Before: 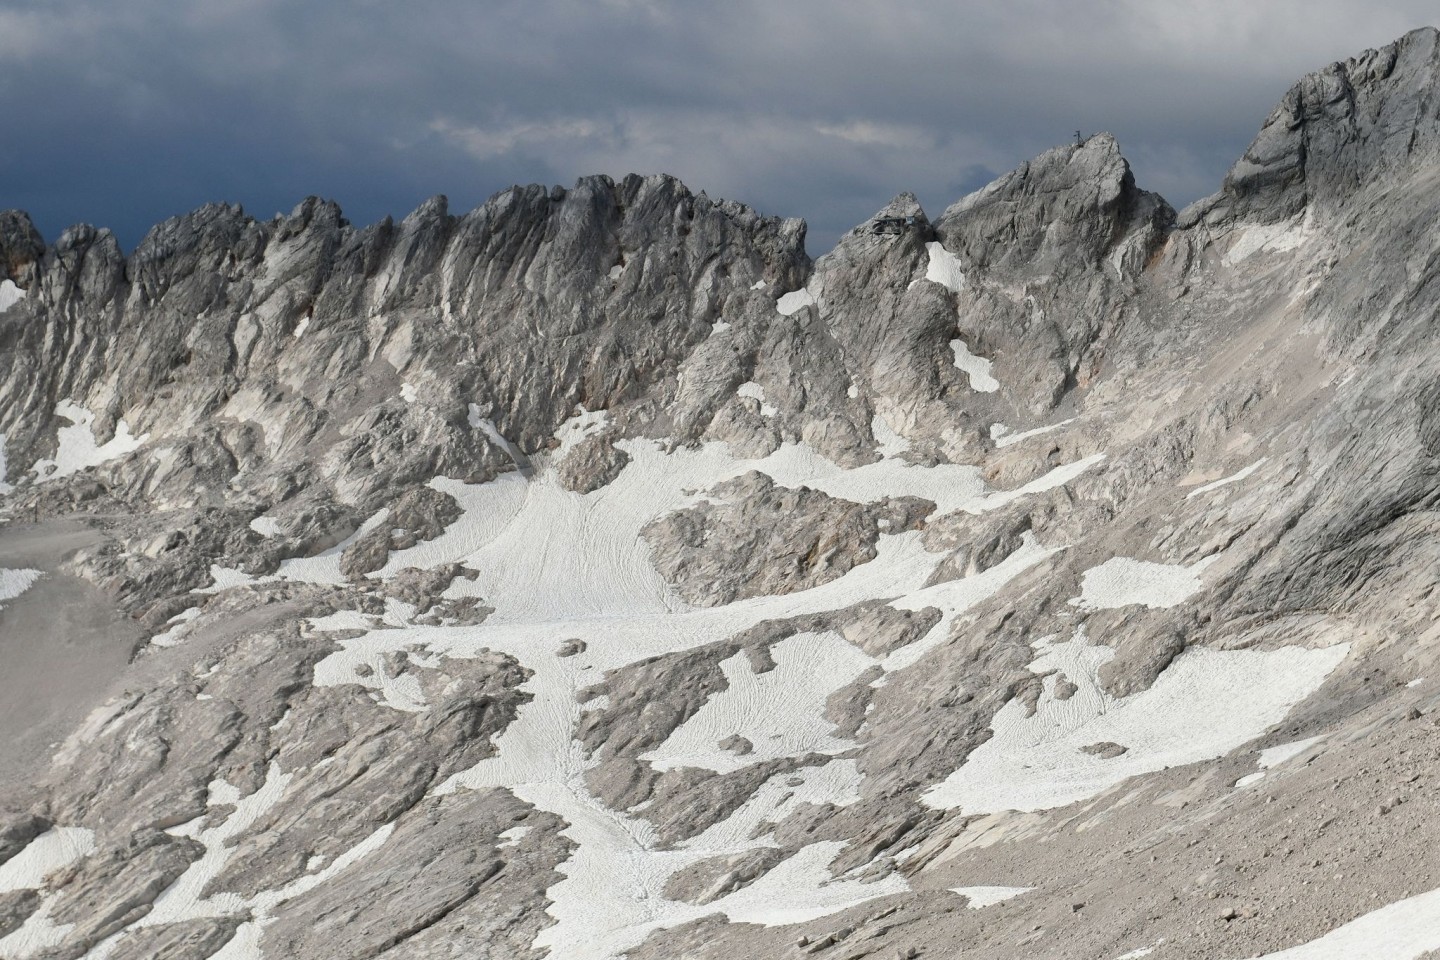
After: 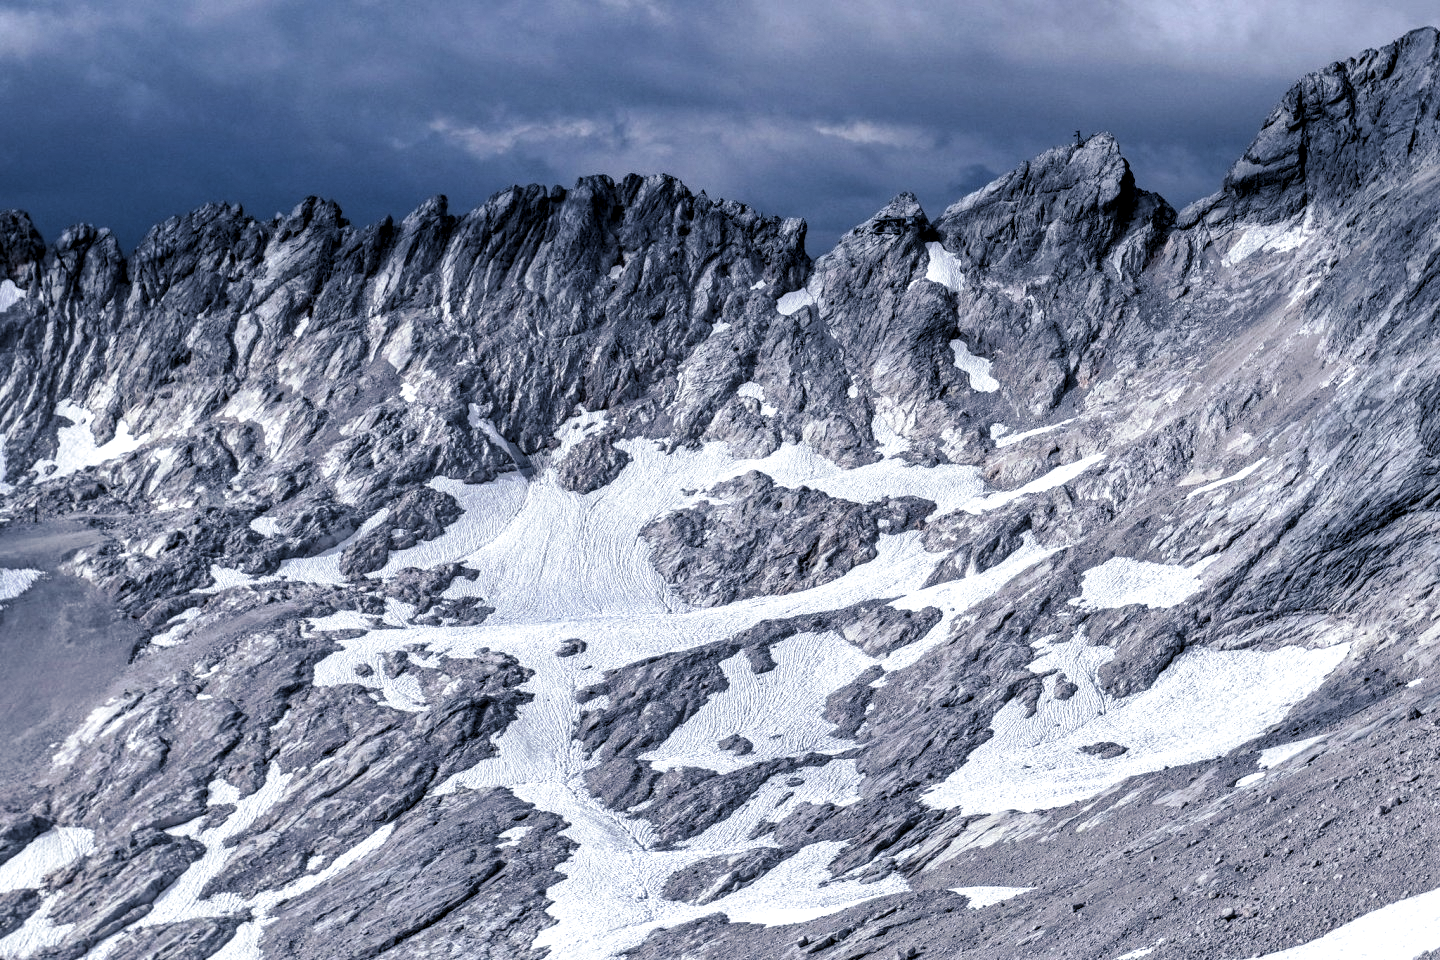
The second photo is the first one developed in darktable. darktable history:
split-toning: shadows › hue 230.4°
local contrast: highlights 12%, shadows 38%, detail 183%, midtone range 0.471
color calibration: illuminant custom, x 0.373, y 0.388, temperature 4269.97 K
haze removal: adaptive false
shadows and highlights: shadows 32, highlights -32, soften with gaussian
